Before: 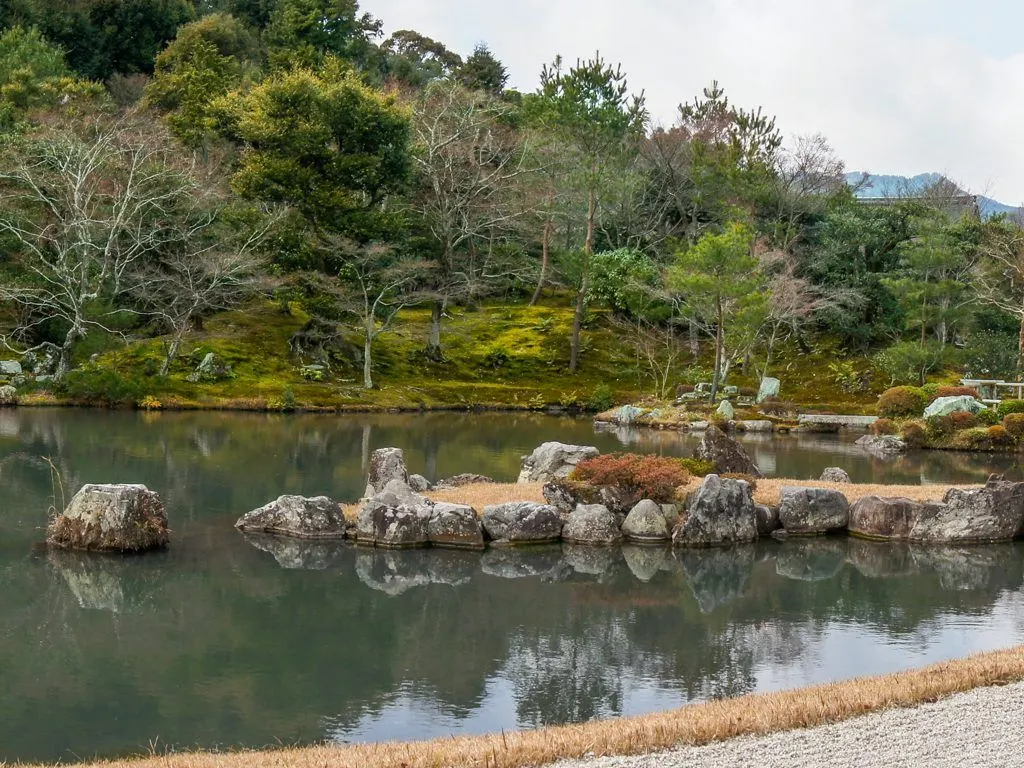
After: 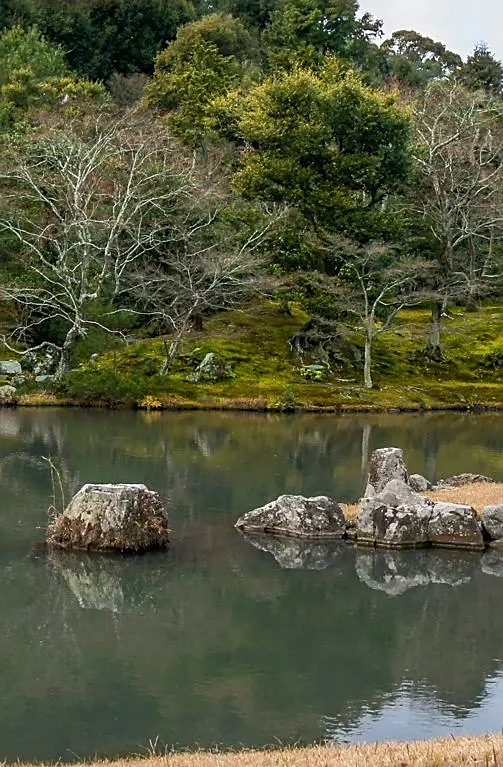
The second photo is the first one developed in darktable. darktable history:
sharpen: on, module defaults
crop and rotate: left 0%, top 0%, right 50.845%
